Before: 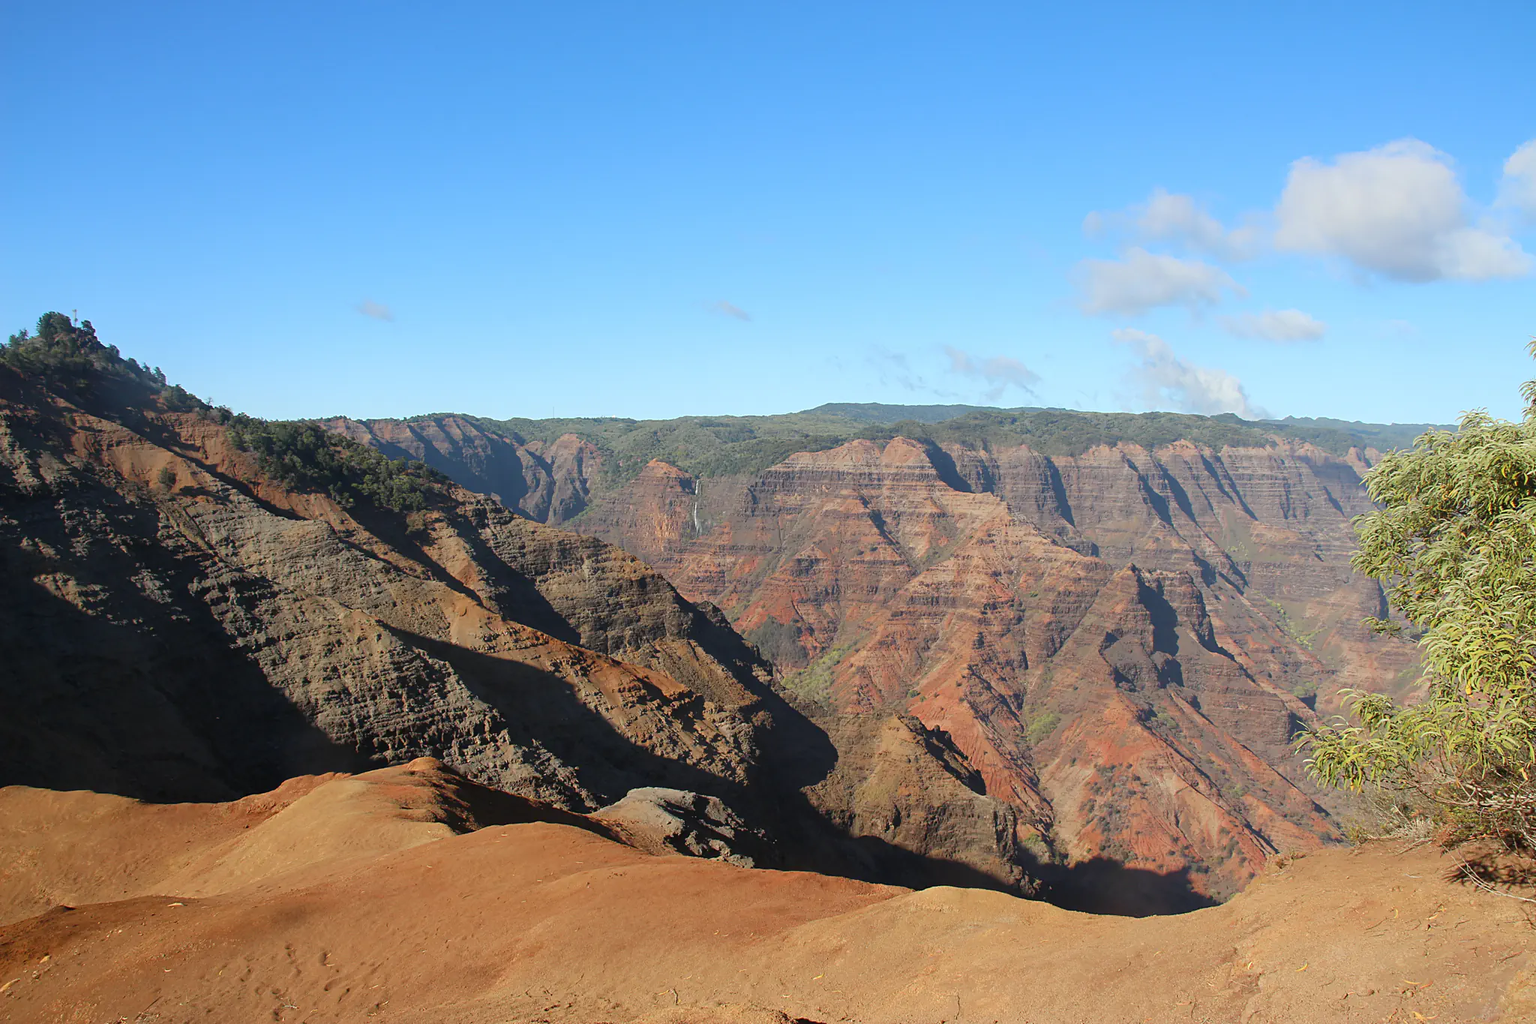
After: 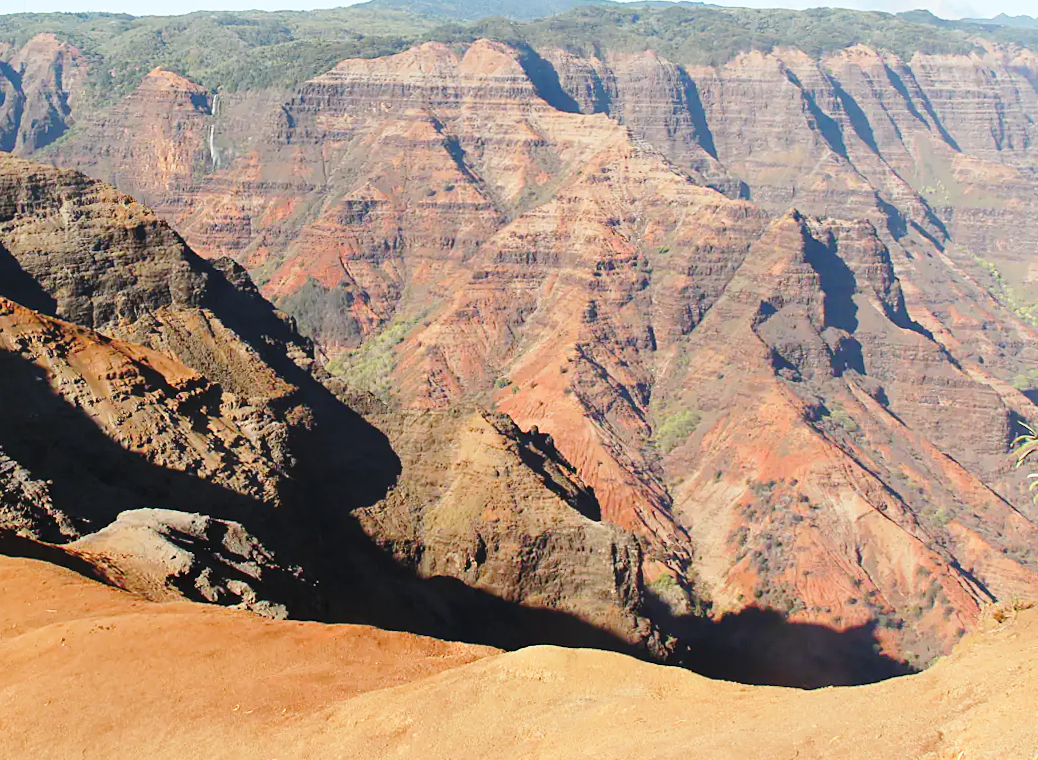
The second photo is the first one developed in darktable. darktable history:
white balance: emerald 1
base curve: curves: ch0 [(0, 0) (0.028, 0.03) (0.121, 0.232) (0.46, 0.748) (0.859, 0.968) (1, 1)], preserve colors none
rotate and perspective: rotation 0.226°, lens shift (vertical) -0.042, crop left 0.023, crop right 0.982, crop top 0.006, crop bottom 0.994
crop: left 34.479%, top 38.822%, right 13.718%, bottom 5.172%
